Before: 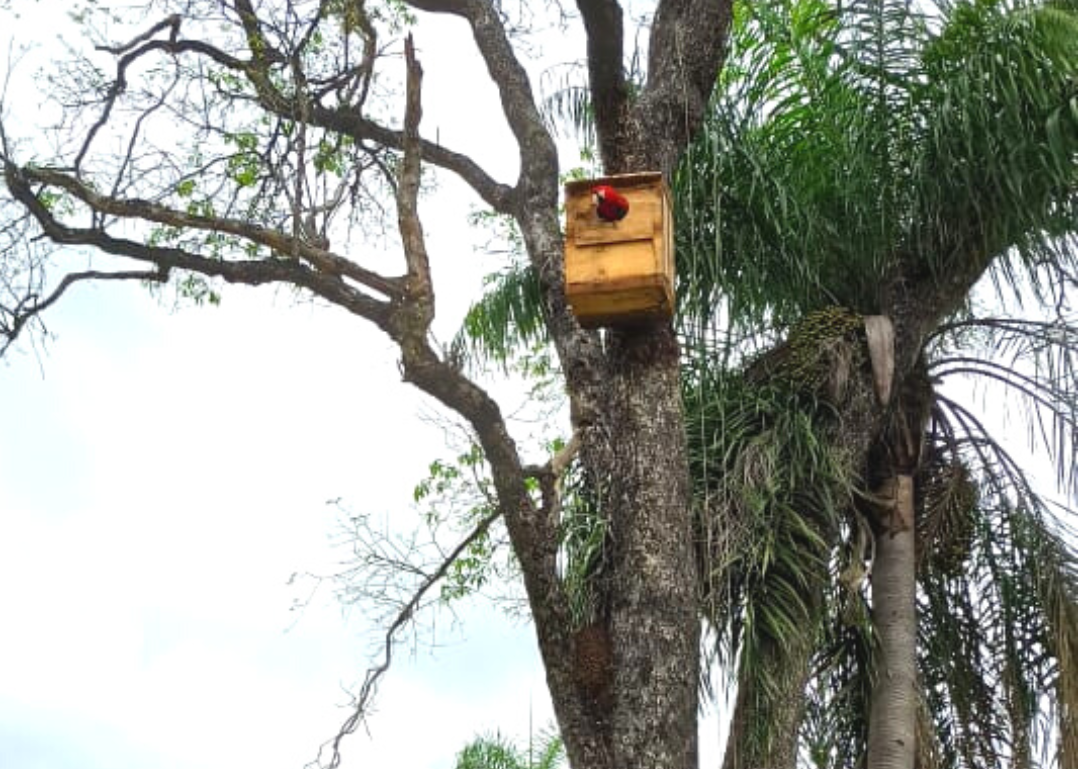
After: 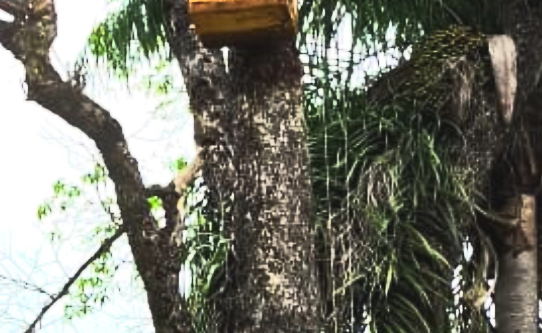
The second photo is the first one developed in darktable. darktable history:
crop: left 35.03%, top 36.625%, right 14.663%, bottom 20.057%
tone curve: curves: ch0 [(0, 0) (0.427, 0.375) (0.616, 0.801) (1, 1)], color space Lab, linked channels, preserve colors none
contrast brightness saturation: contrast 0.03, brightness 0.06, saturation 0.13
